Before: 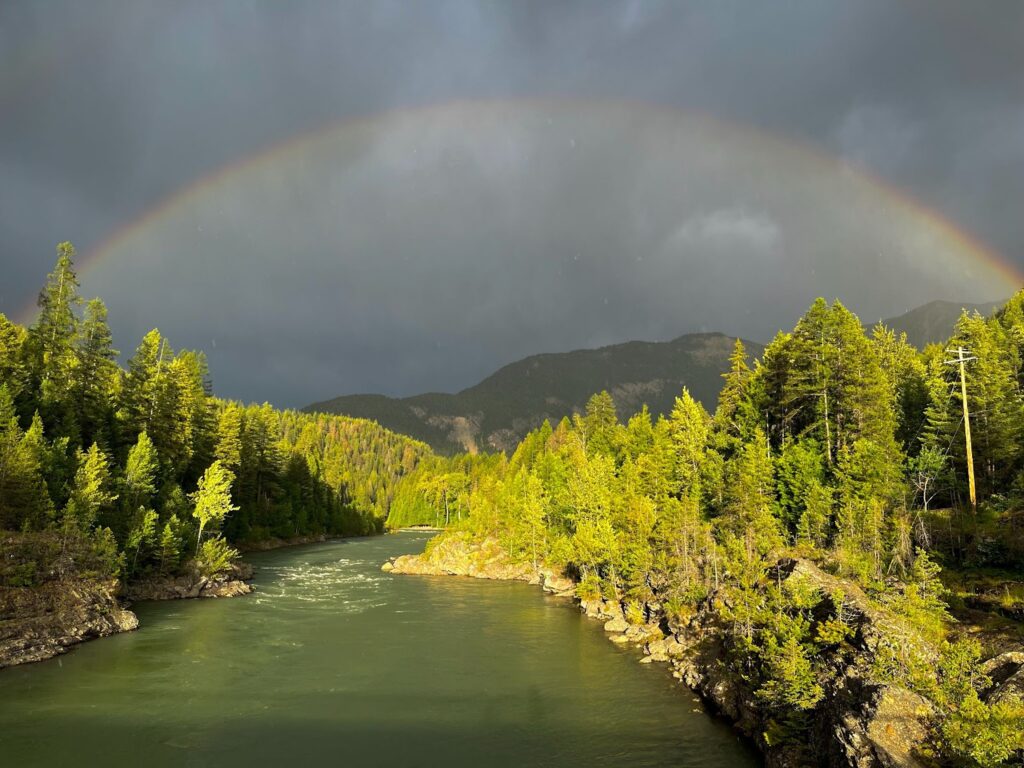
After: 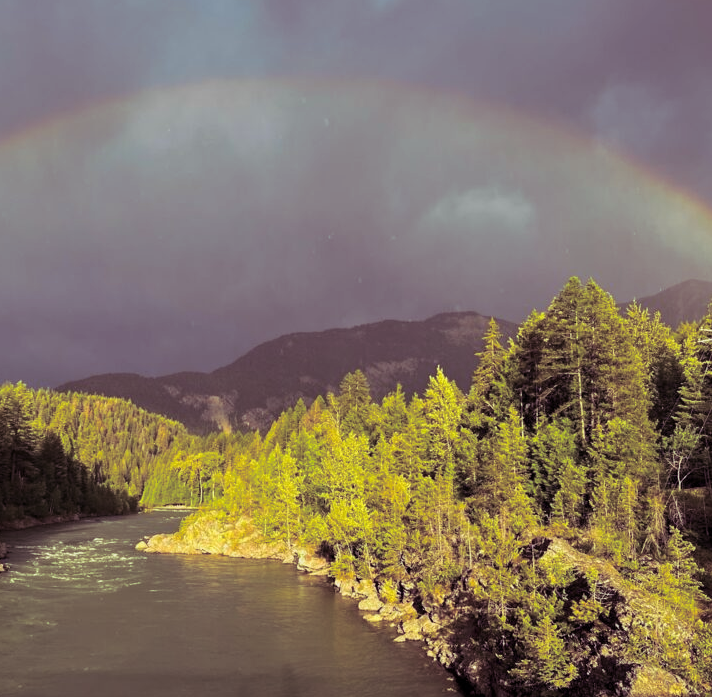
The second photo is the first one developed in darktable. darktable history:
crop and rotate: left 24.034%, top 2.838%, right 6.406%, bottom 6.299%
split-toning: shadows › hue 316.8°, shadows › saturation 0.47, highlights › hue 201.6°, highlights › saturation 0, balance -41.97, compress 28.01%
tone equalizer: -8 EV -0.55 EV
